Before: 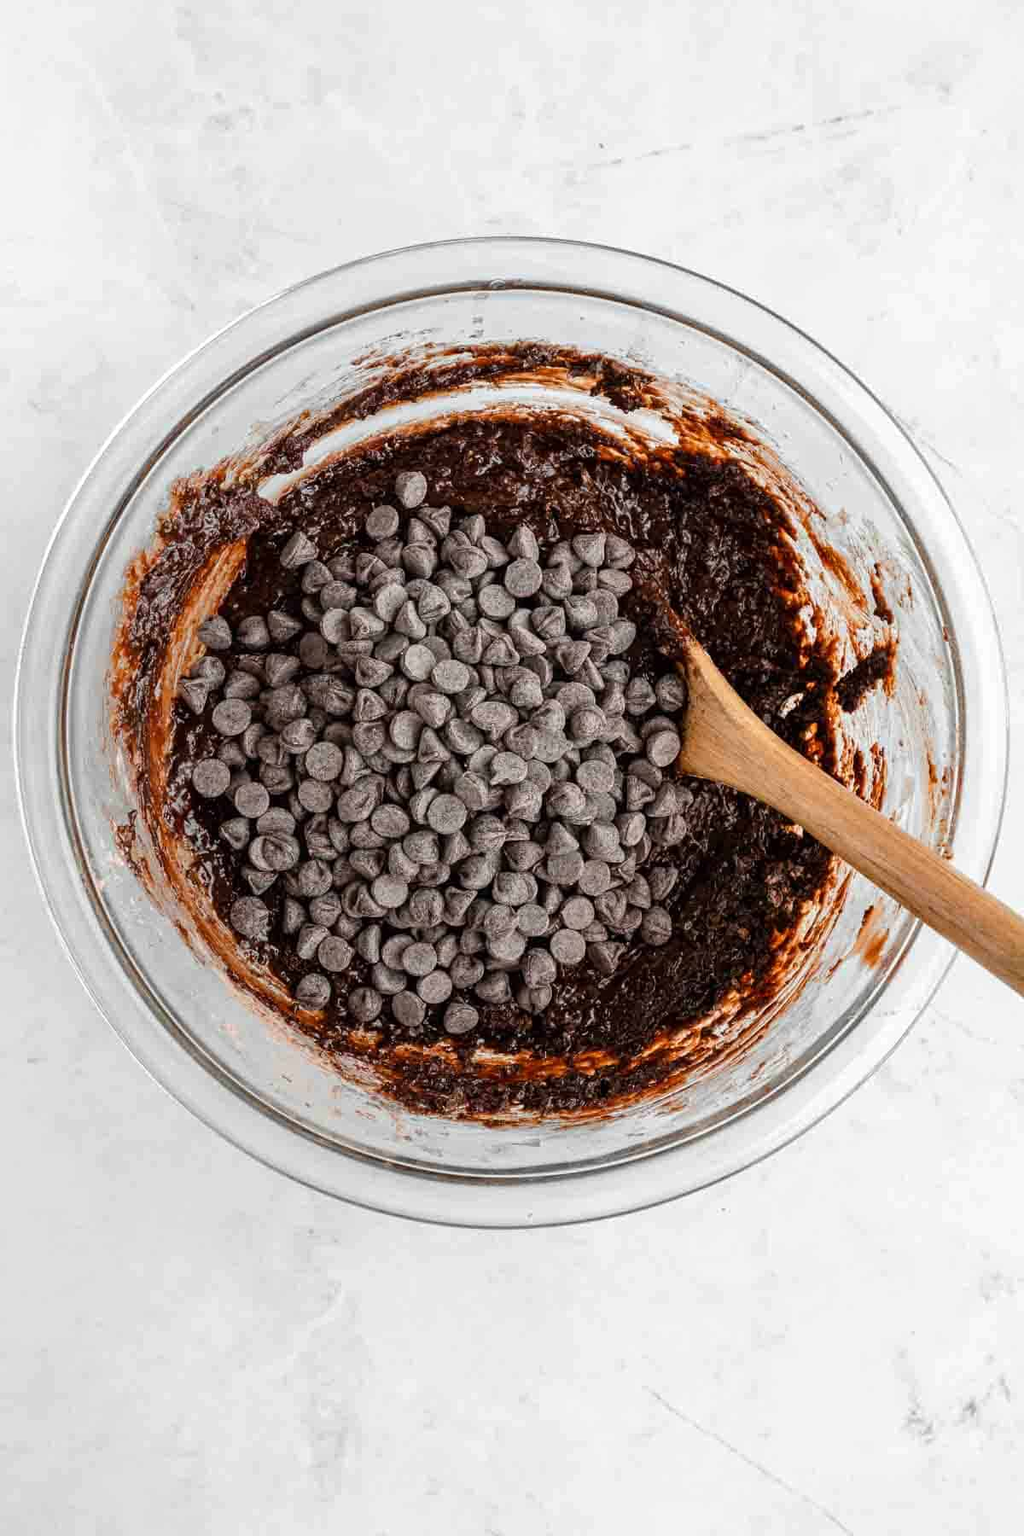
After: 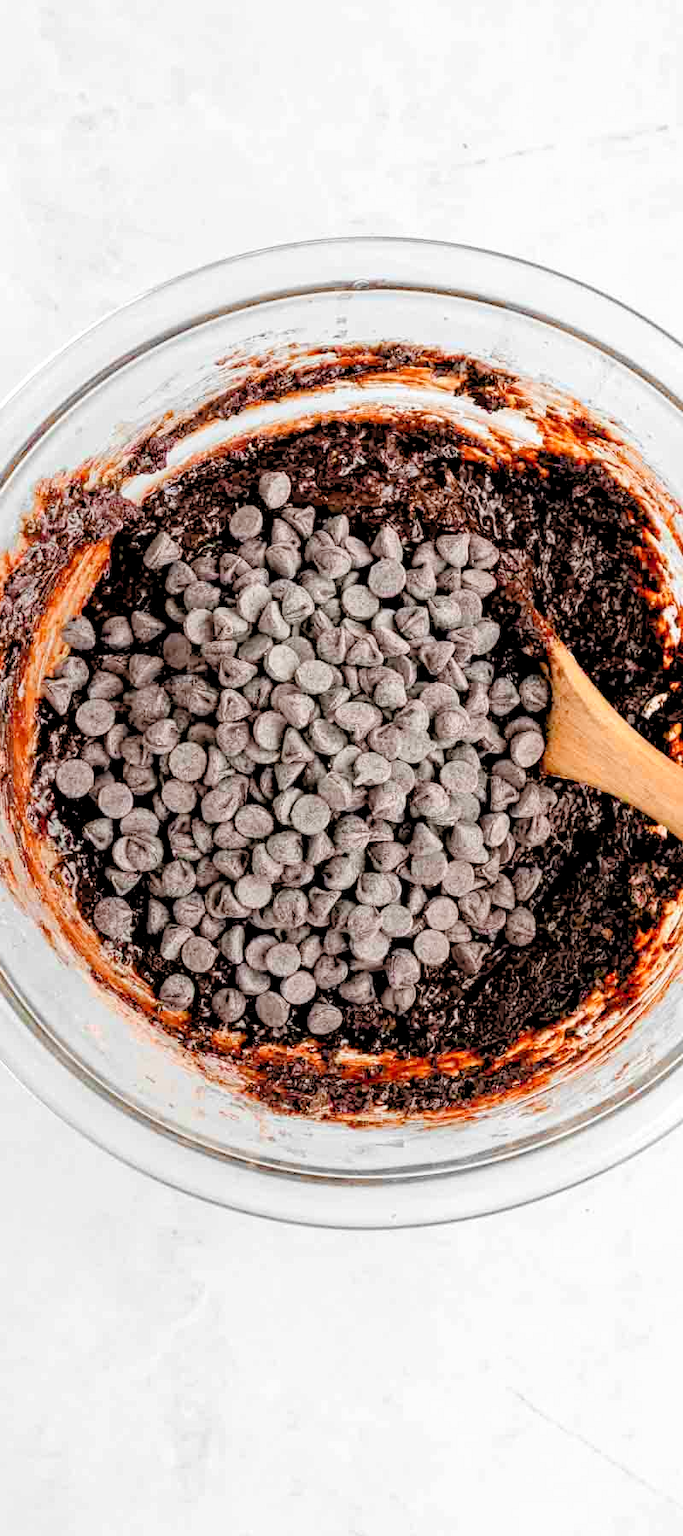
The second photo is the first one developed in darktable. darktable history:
color correction: highlights b* -0.008, saturation 0.989
levels: levels [0.072, 0.414, 0.976]
crop and rotate: left 13.39%, right 19.934%
